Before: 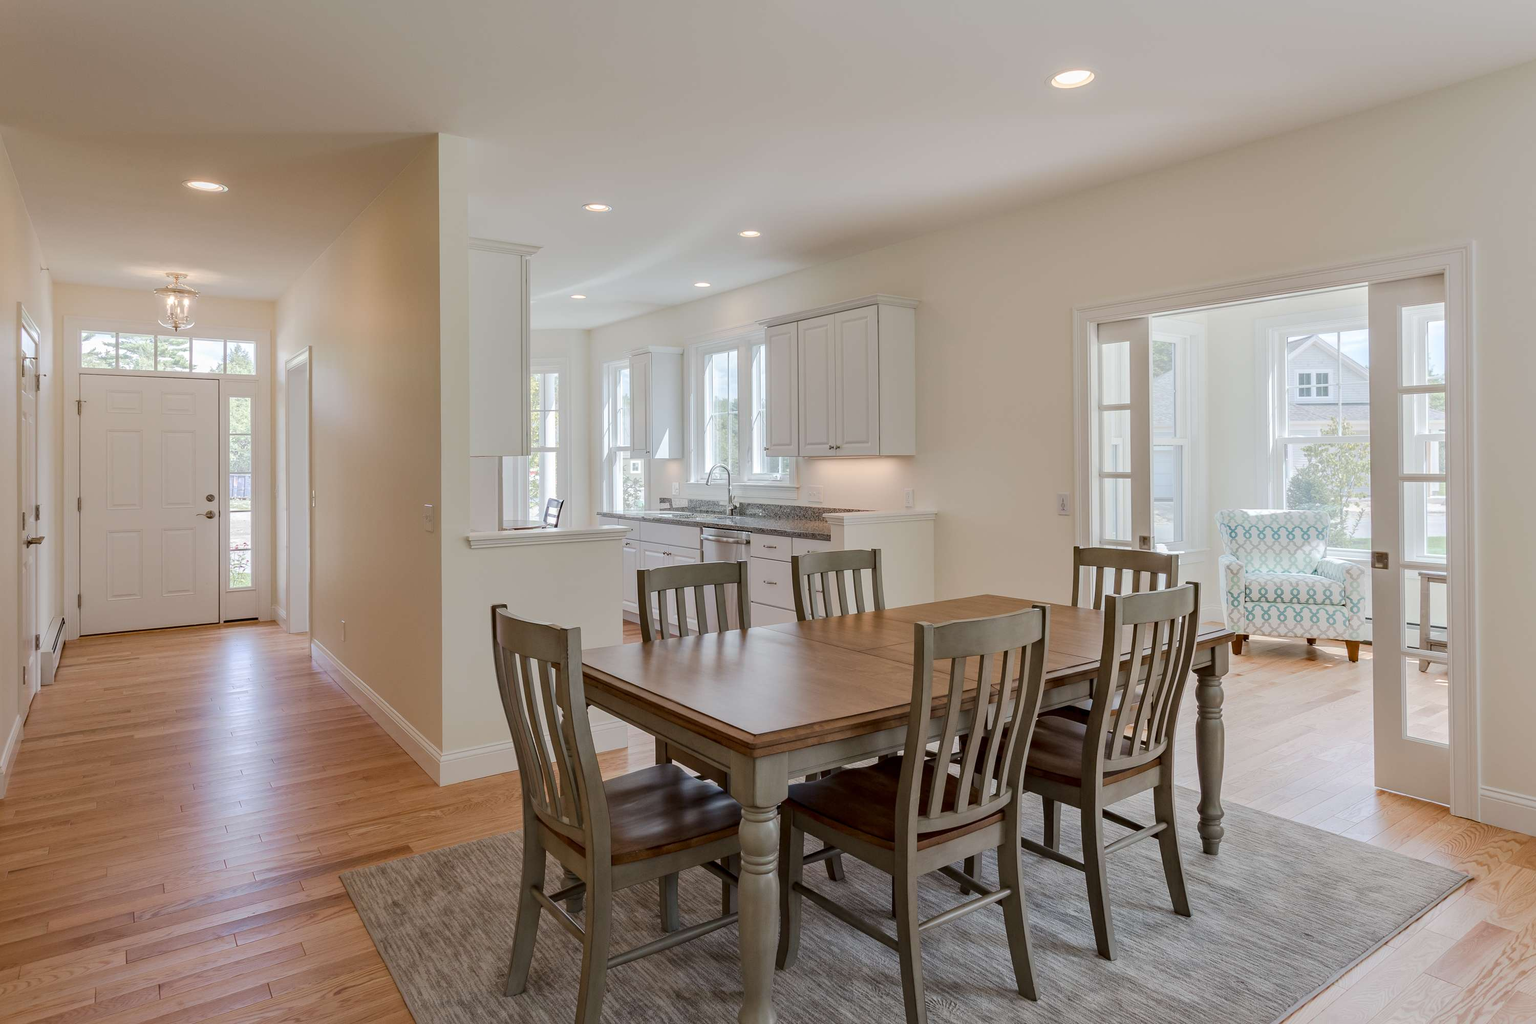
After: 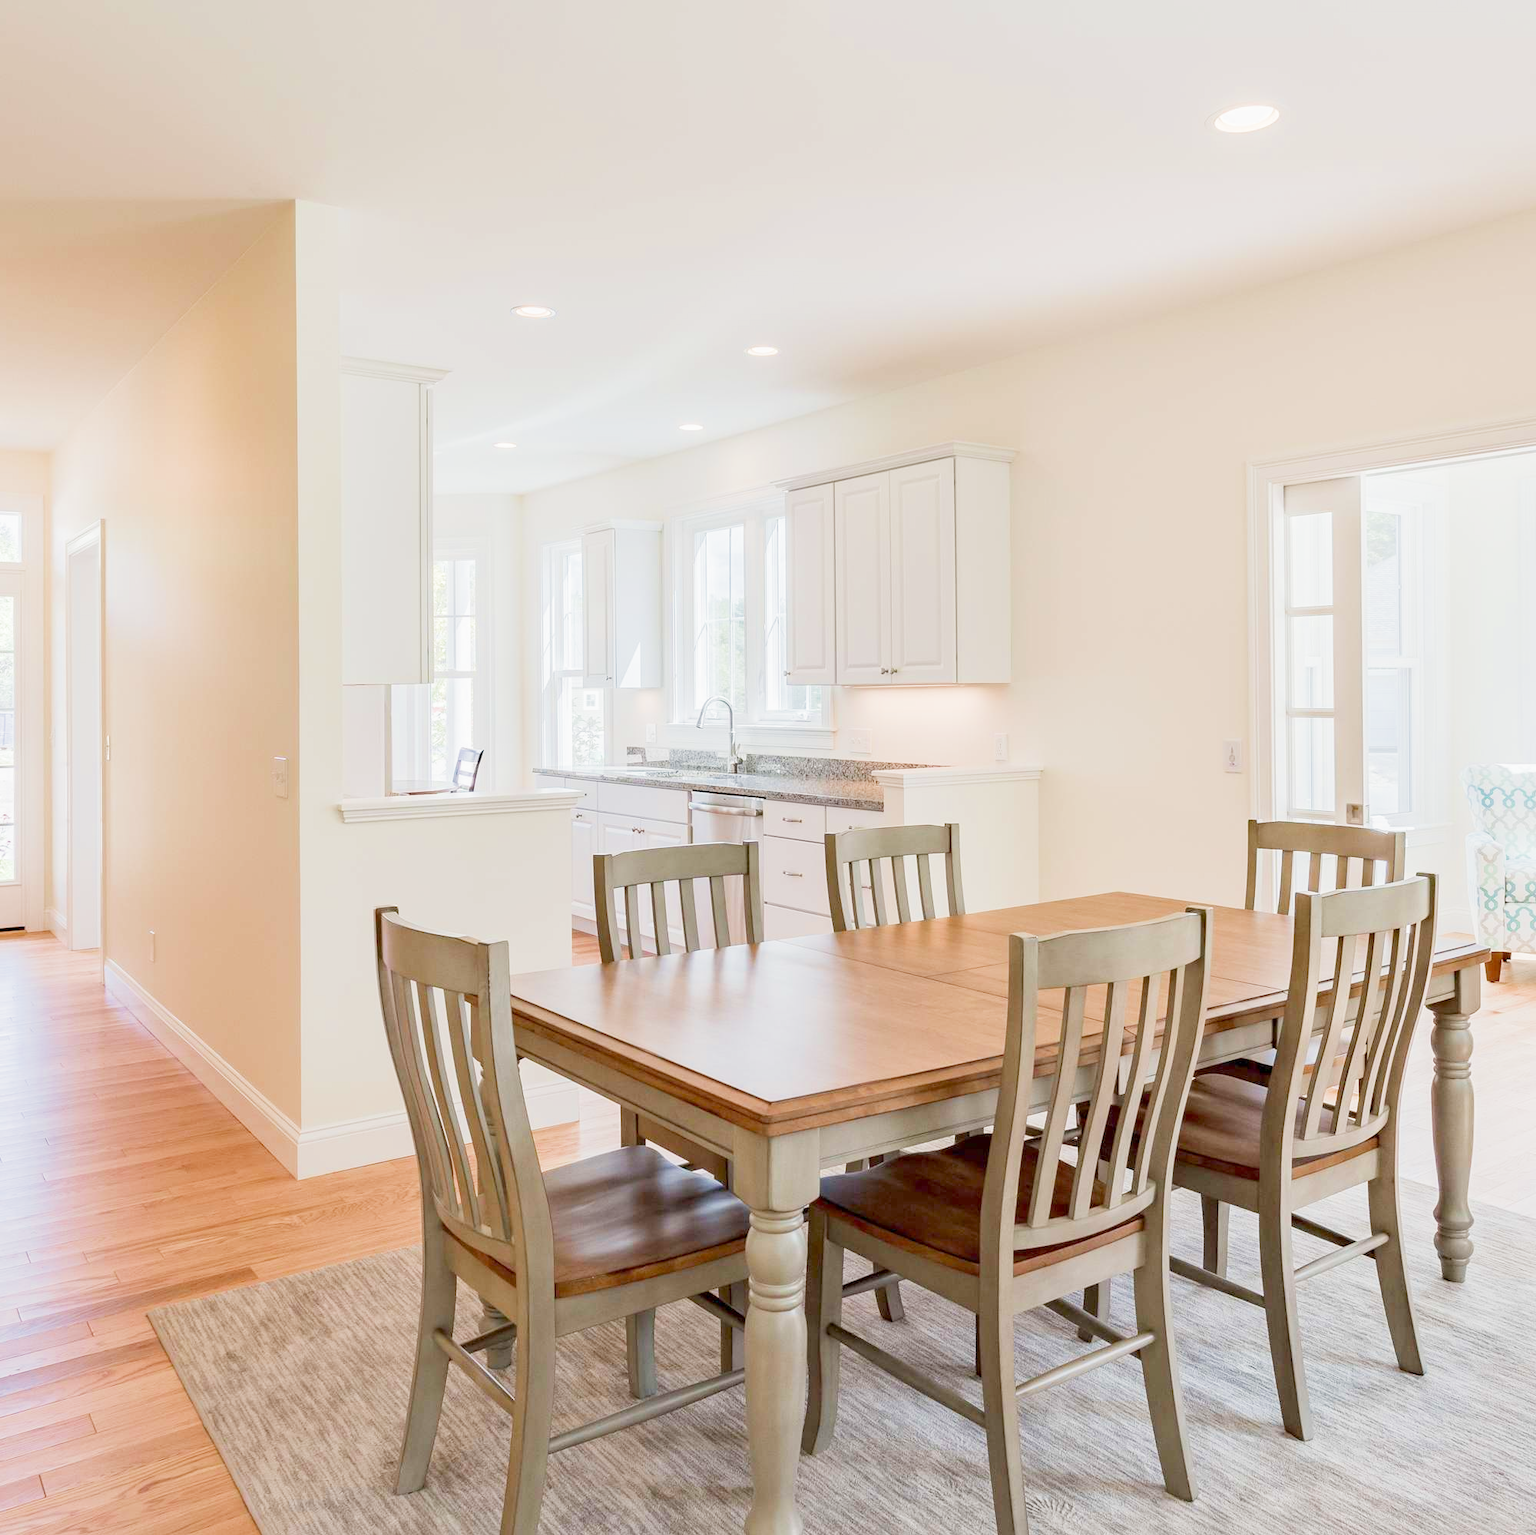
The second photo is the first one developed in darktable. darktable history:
filmic rgb: middle gray luminance 4.29%, black relative exposure -13 EV, white relative exposure 5 EV, threshold 6 EV, target black luminance 0%, hardness 5.19, latitude 59.69%, contrast 0.767, highlights saturation mix 5%, shadows ↔ highlights balance 25.95%, add noise in highlights 0, color science v3 (2019), use custom middle-gray values true, iterations of high-quality reconstruction 0, contrast in highlights soft, enable highlight reconstruction true
crop and rotate: left 15.754%, right 17.579%
